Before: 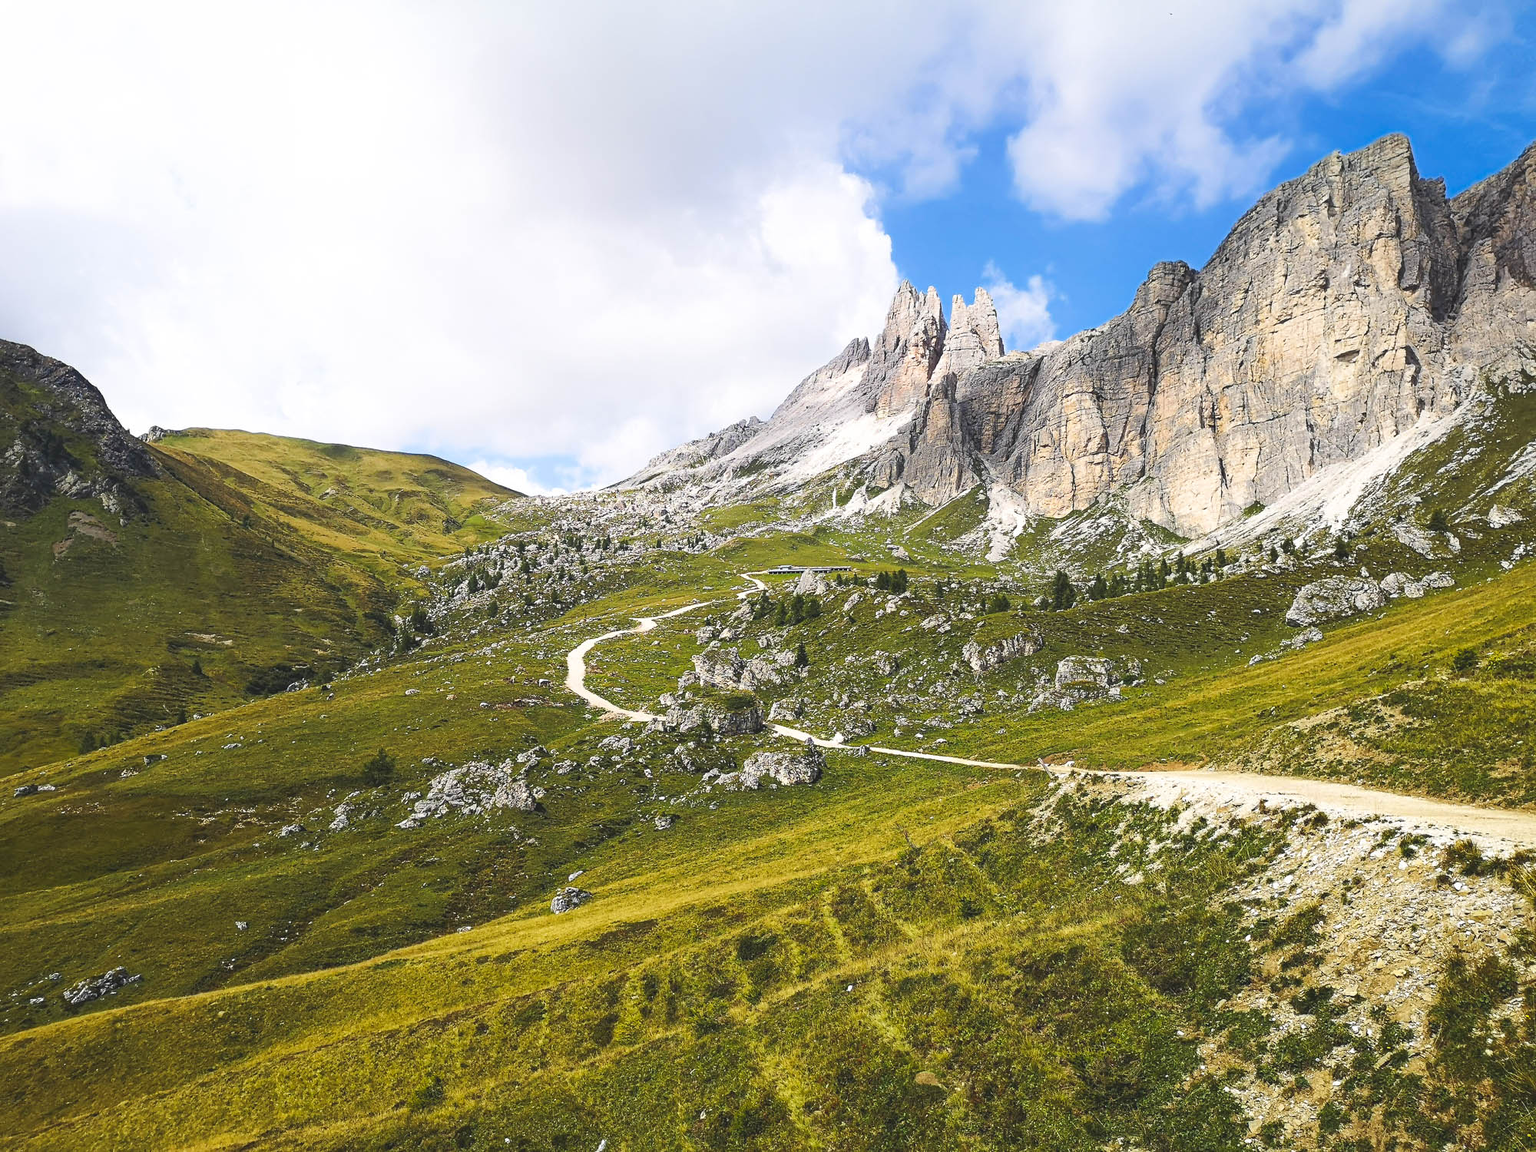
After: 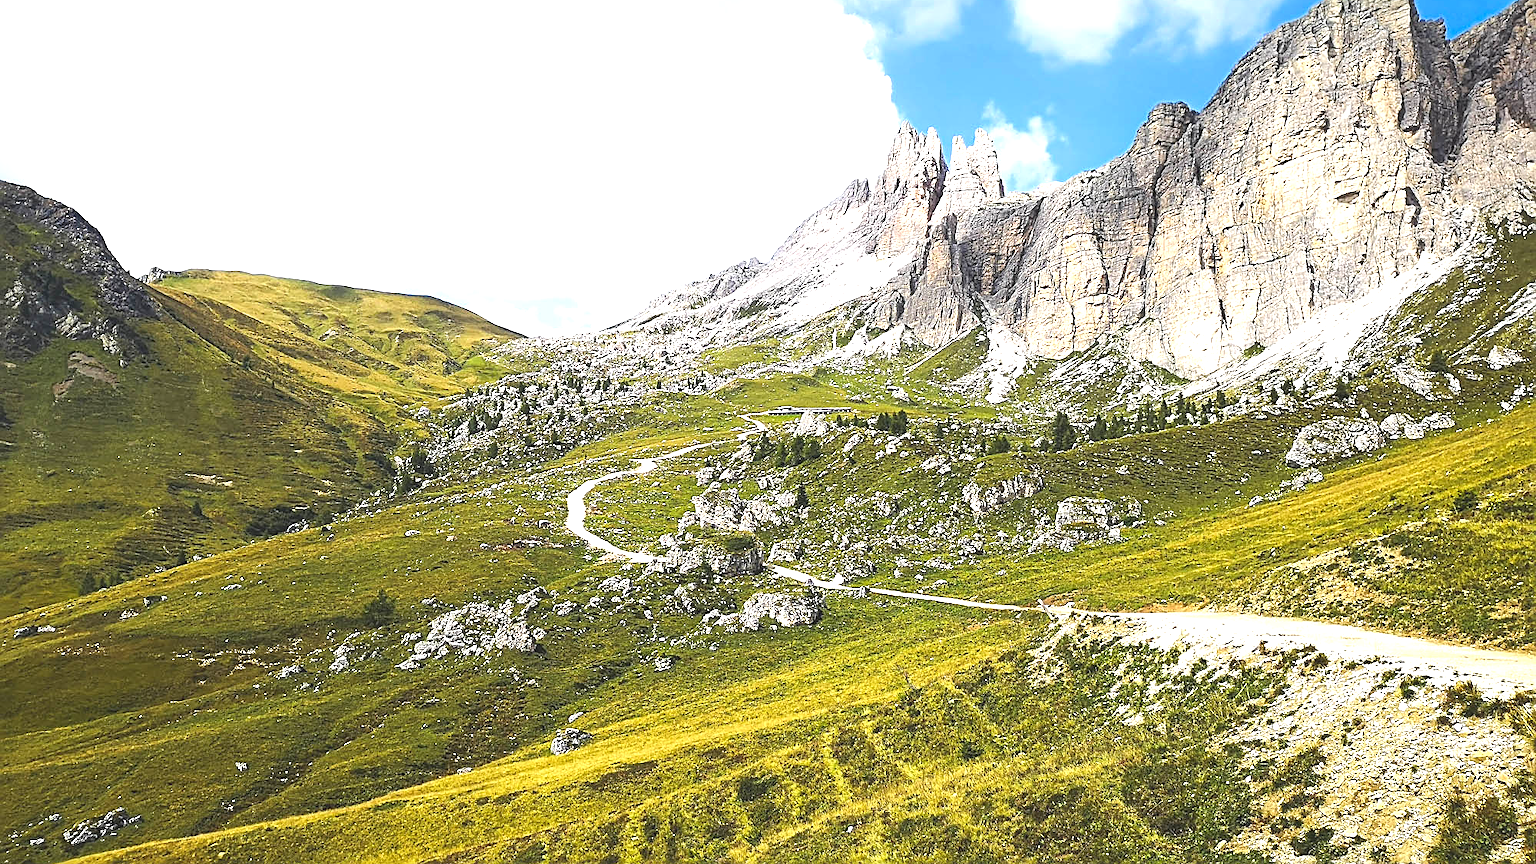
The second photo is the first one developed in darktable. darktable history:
exposure: black level correction 0, exposure 0.7 EV, compensate exposure bias true, compensate highlight preservation false
crop: top 13.819%, bottom 11.169%
sharpen: amount 0.6
